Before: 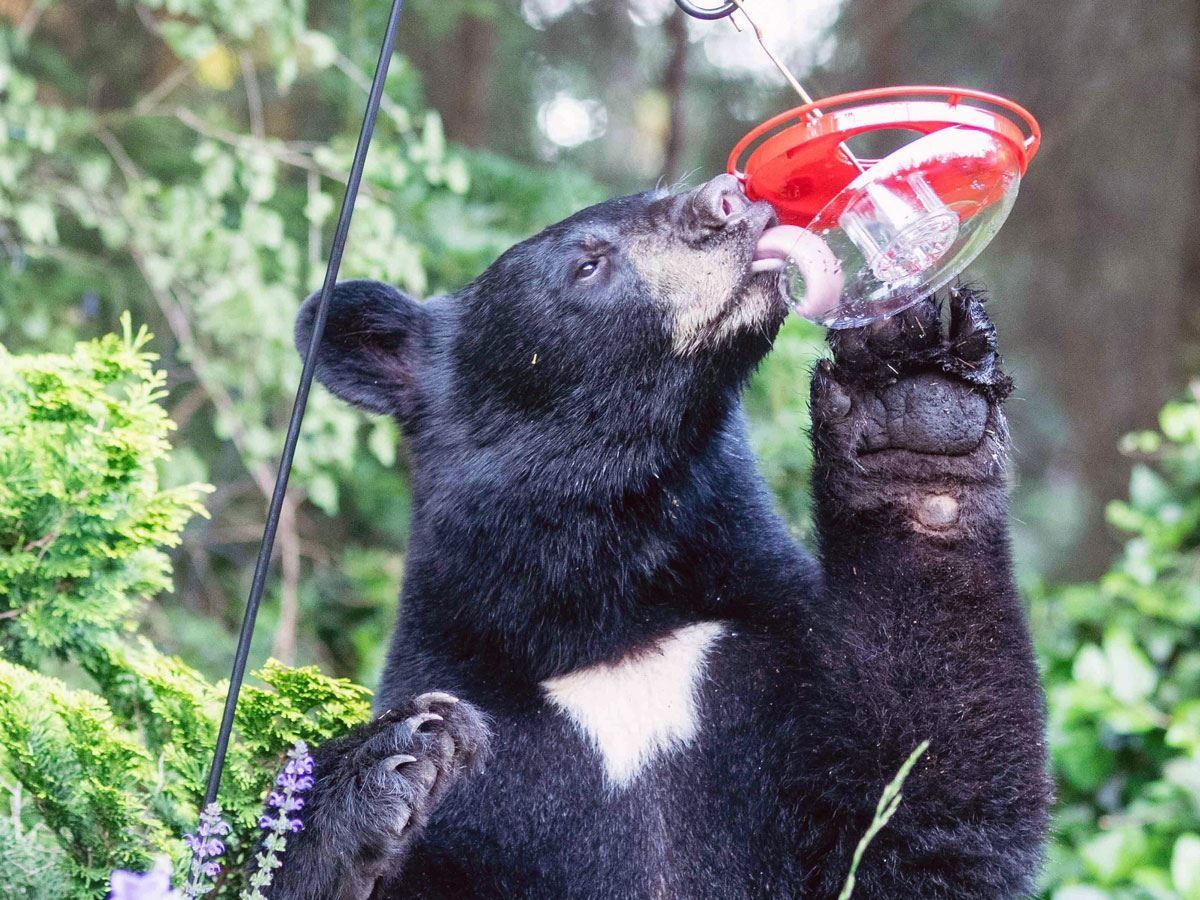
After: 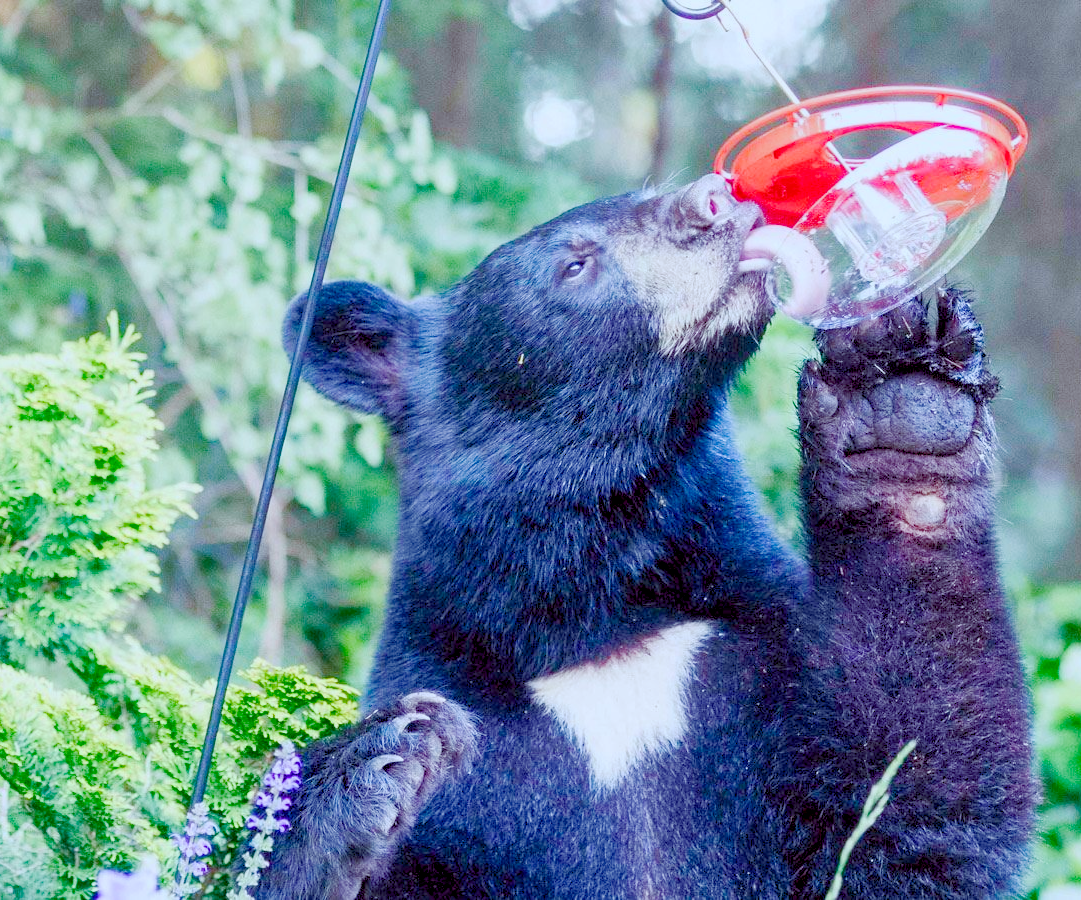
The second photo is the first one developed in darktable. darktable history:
crop and rotate: left 1.088%, right 8.807%
base curve: curves: ch0 [(0, 0) (0.158, 0.273) (0.879, 0.895) (1, 1)], preserve colors none
color balance rgb: global offset › luminance -0.5%, perceptual saturation grading › highlights -17.77%, perceptual saturation grading › mid-tones 33.1%, perceptual saturation grading › shadows 50.52%, perceptual brilliance grading › highlights 10.8%, perceptual brilliance grading › shadows -10.8%, global vibrance 24.22%, contrast -25%
color calibration: illuminant Planckian (black body), x 0.375, y 0.373, temperature 4117 K
